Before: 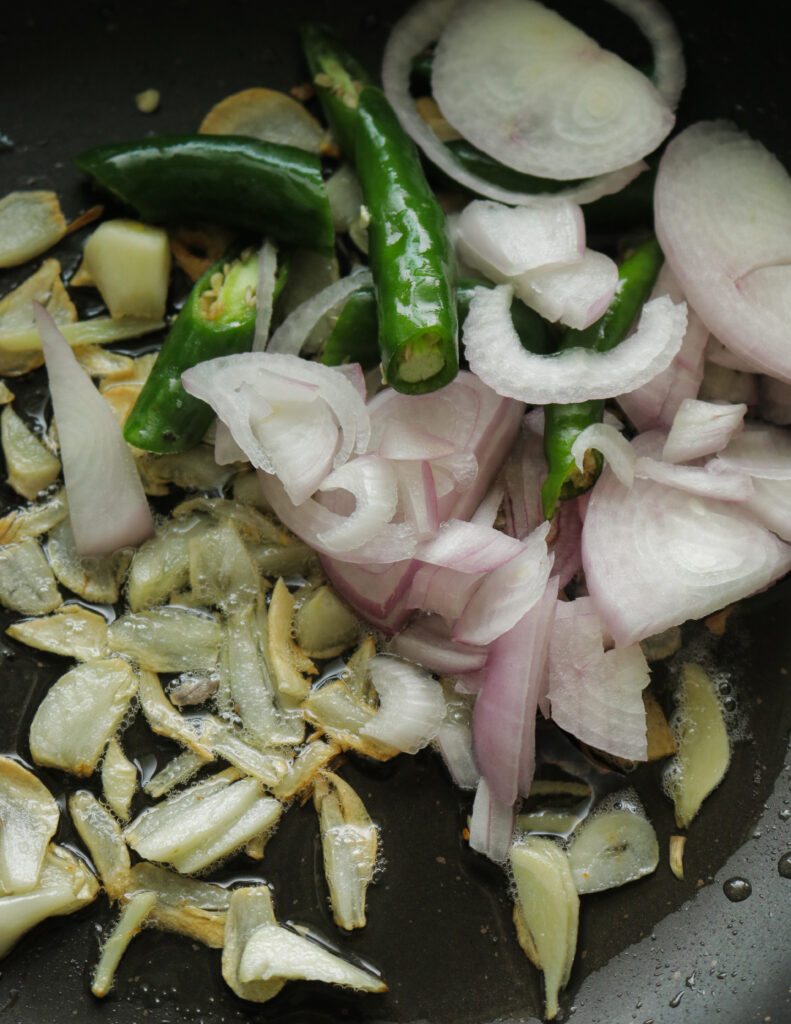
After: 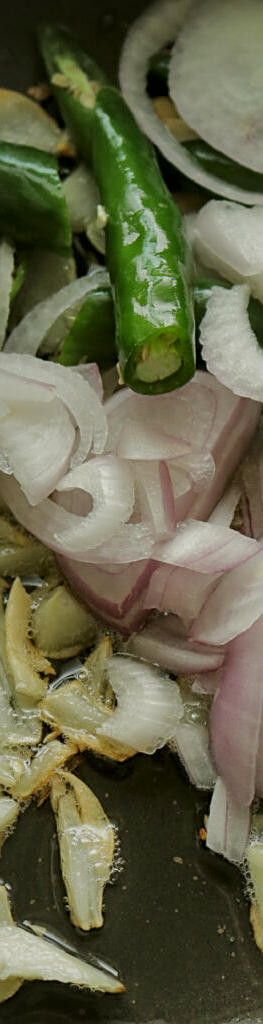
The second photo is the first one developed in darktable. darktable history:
crop: left 33.36%, right 33.36%
tone equalizer: -8 EV 0.25 EV, -7 EV 0.417 EV, -6 EV 0.417 EV, -5 EV 0.25 EV, -3 EV -0.25 EV, -2 EV -0.417 EV, -1 EV -0.417 EV, +0 EV -0.25 EV, edges refinement/feathering 500, mask exposure compensation -1.57 EV, preserve details guided filter
color balance: mode lift, gamma, gain (sRGB), lift [1.04, 1, 1, 0.97], gamma [1.01, 1, 1, 0.97], gain [0.96, 1, 1, 0.97]
shadows and highlights: radius 125.46, shadows 30.51, highlights -30.51, low approximation 0.01, soften with gaussian
sharpen: on, module defaults
local contrast: mode bilateral grid, contrast 25, coarseness 60, detail 151%, midtone range 0.2
